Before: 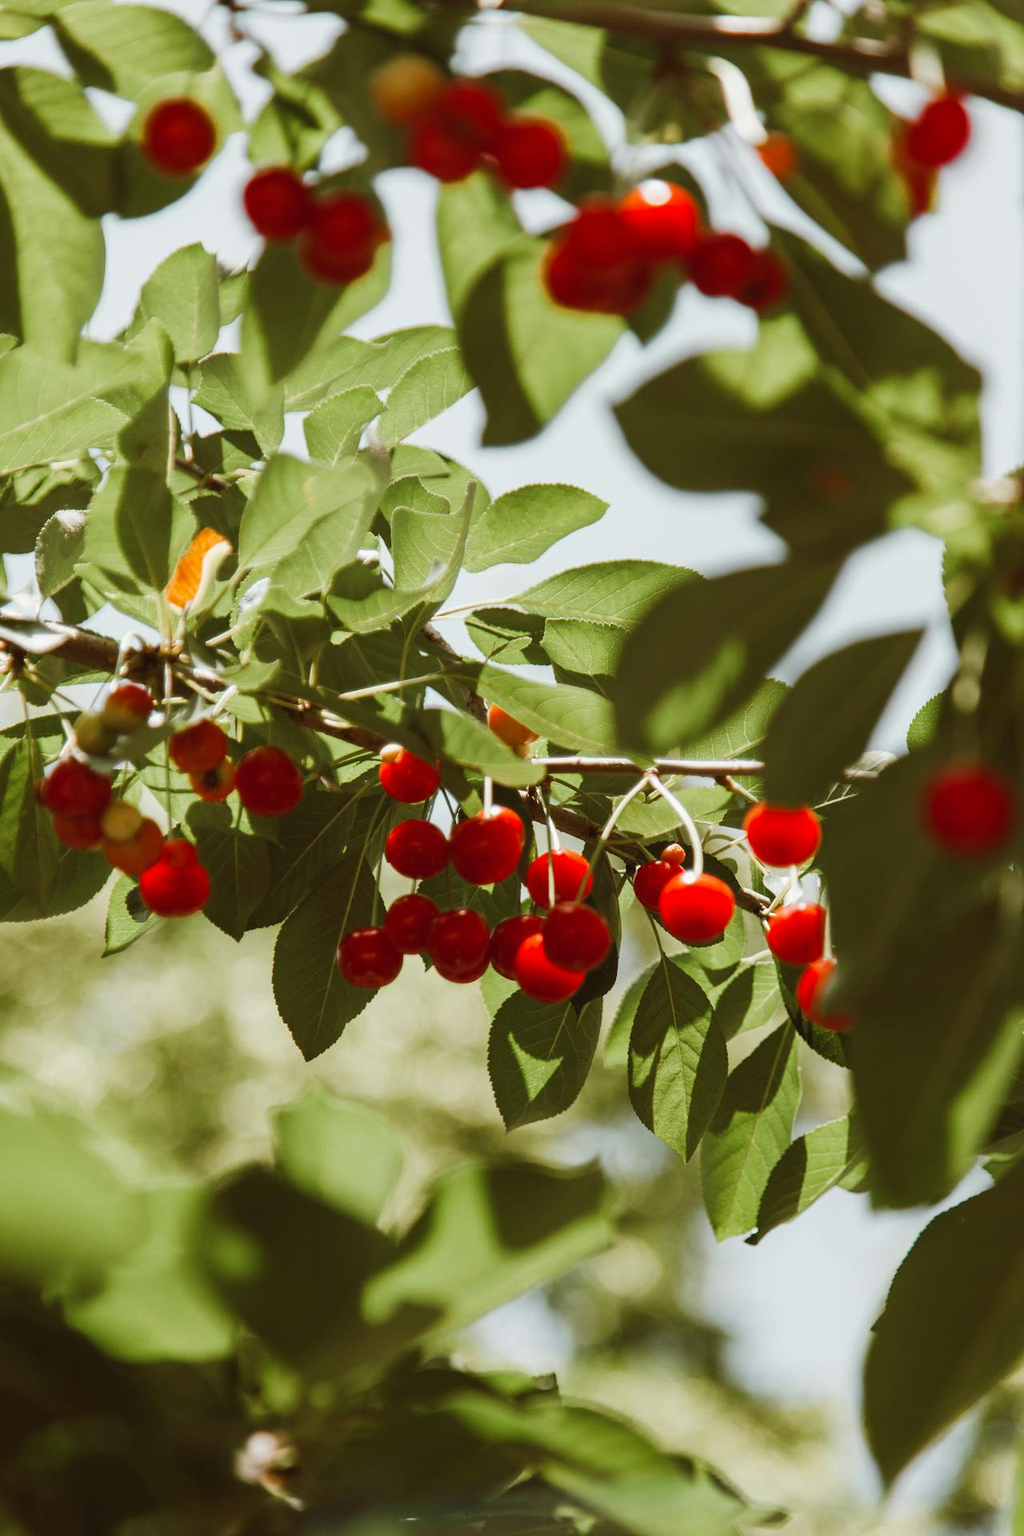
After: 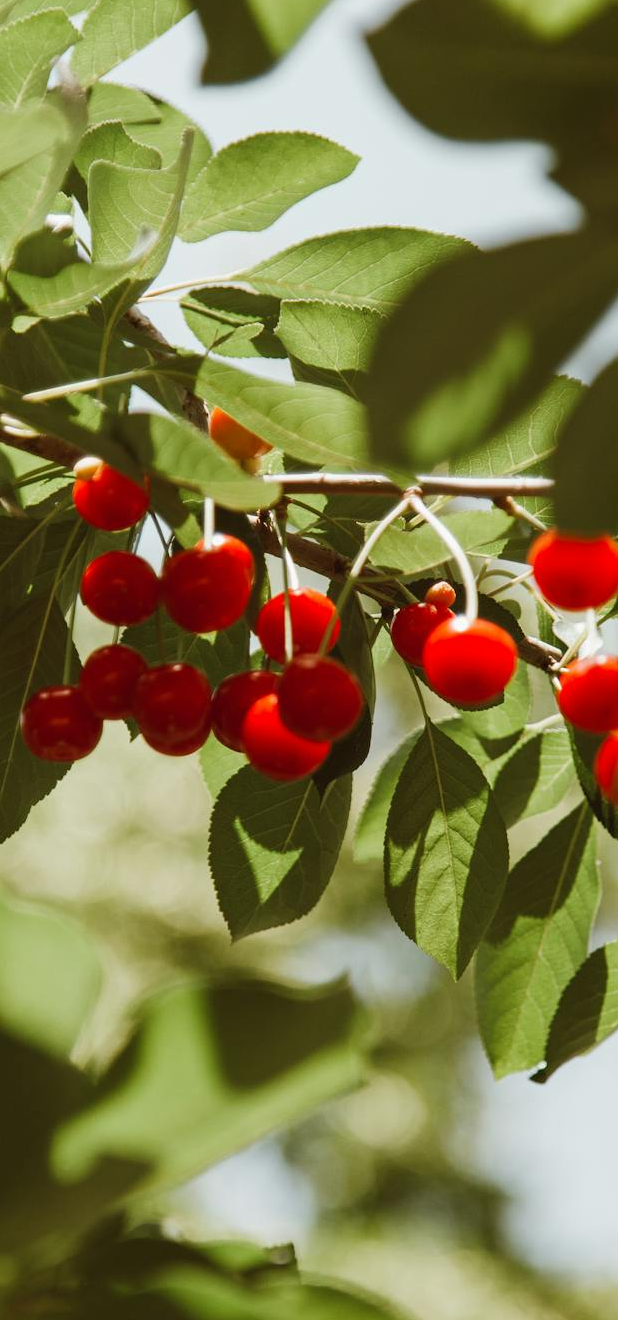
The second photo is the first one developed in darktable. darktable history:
crop: left 31.389%, top 24.654%, right 20.297%, bottom 6.572%
